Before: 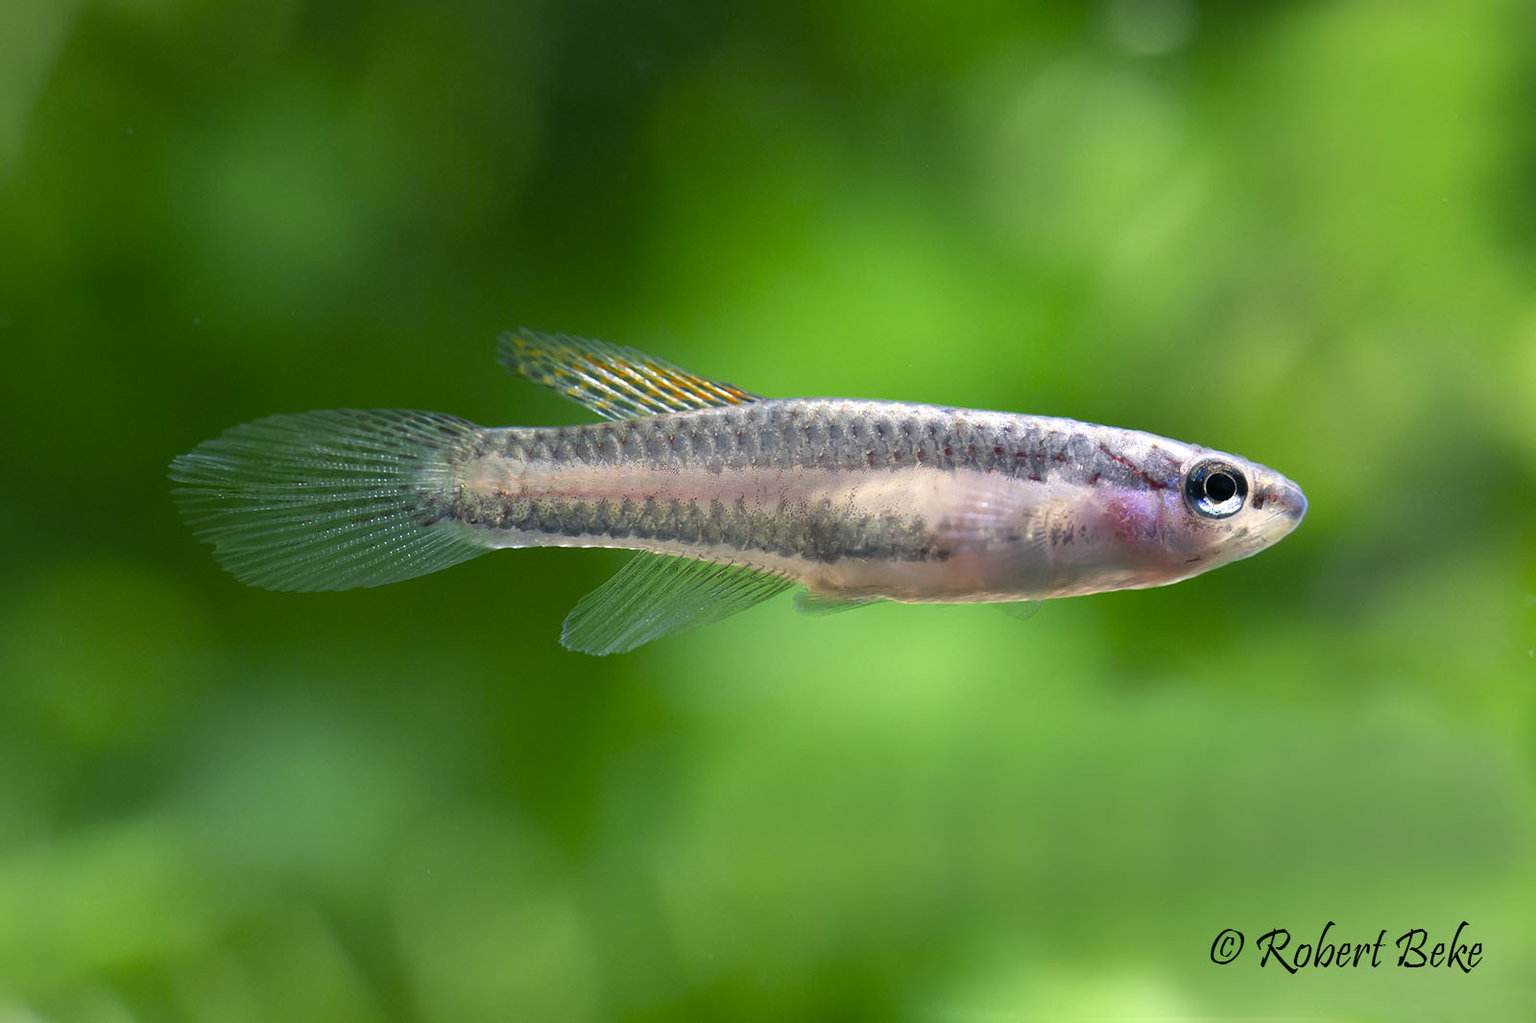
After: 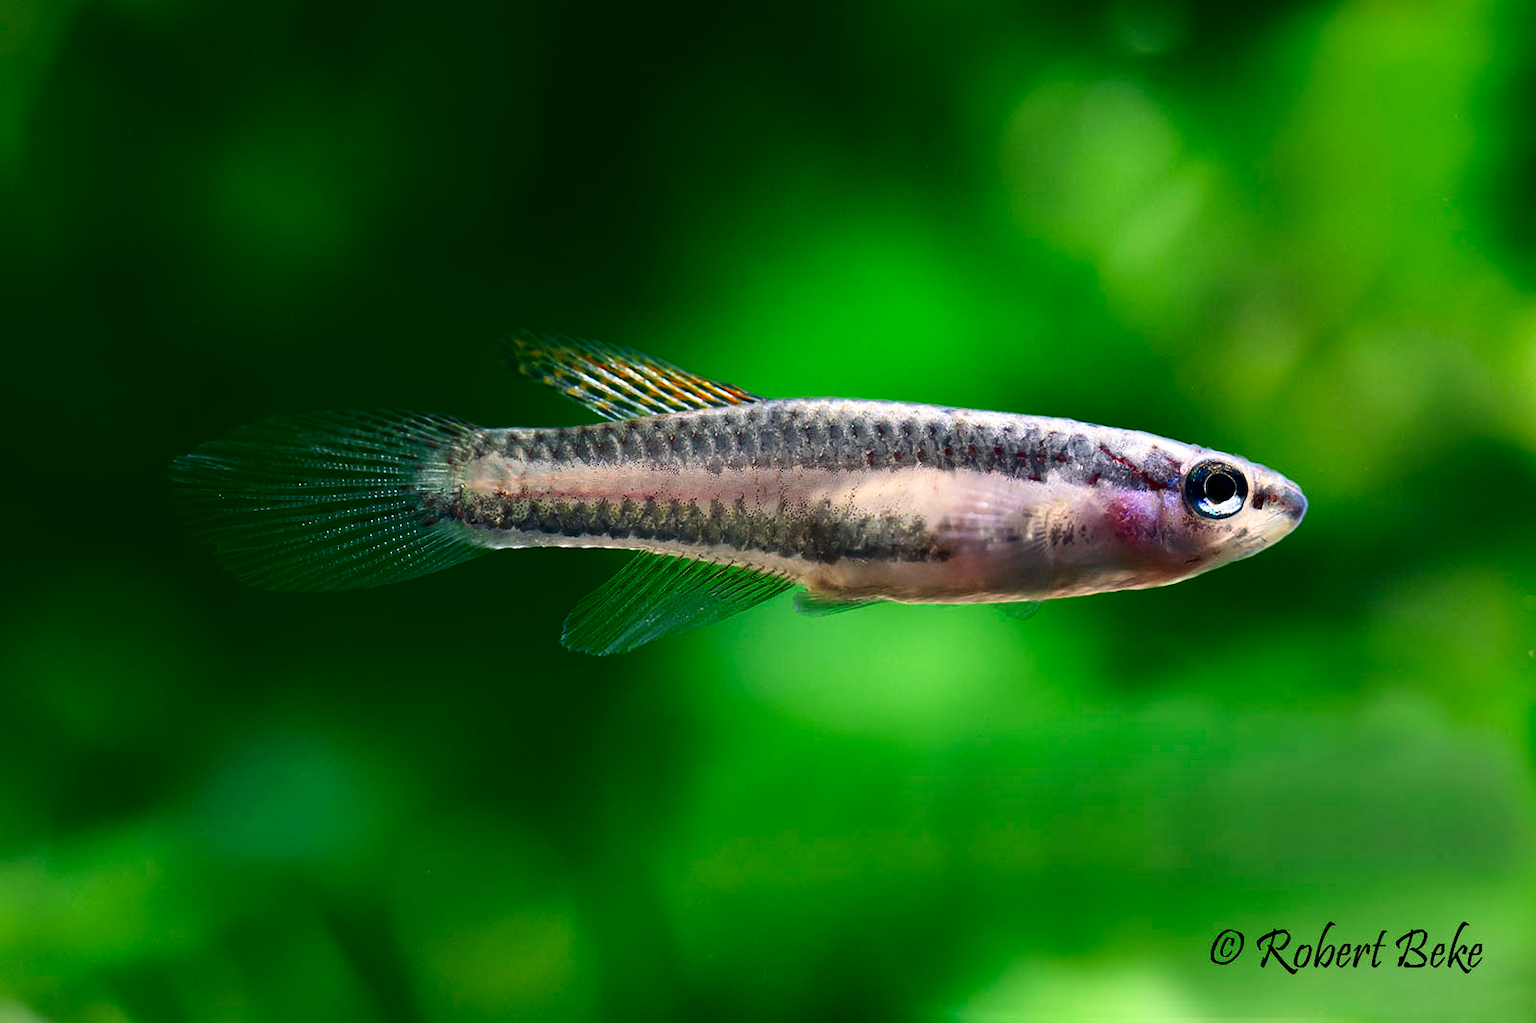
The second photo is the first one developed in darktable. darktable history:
contrast brightness saturation: contrast 0.235, brightness -0.235, saturation 0.135
